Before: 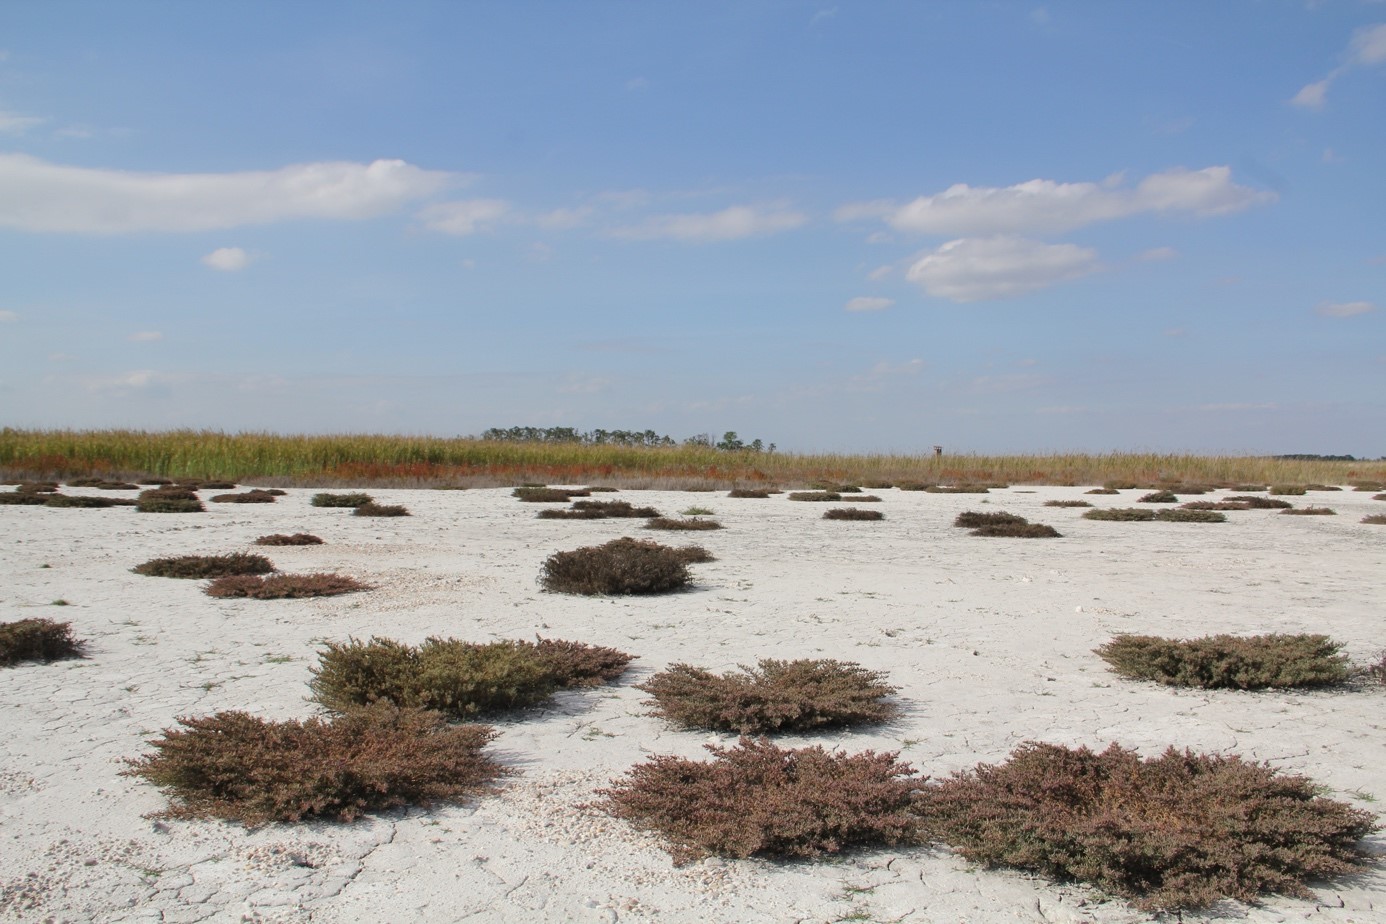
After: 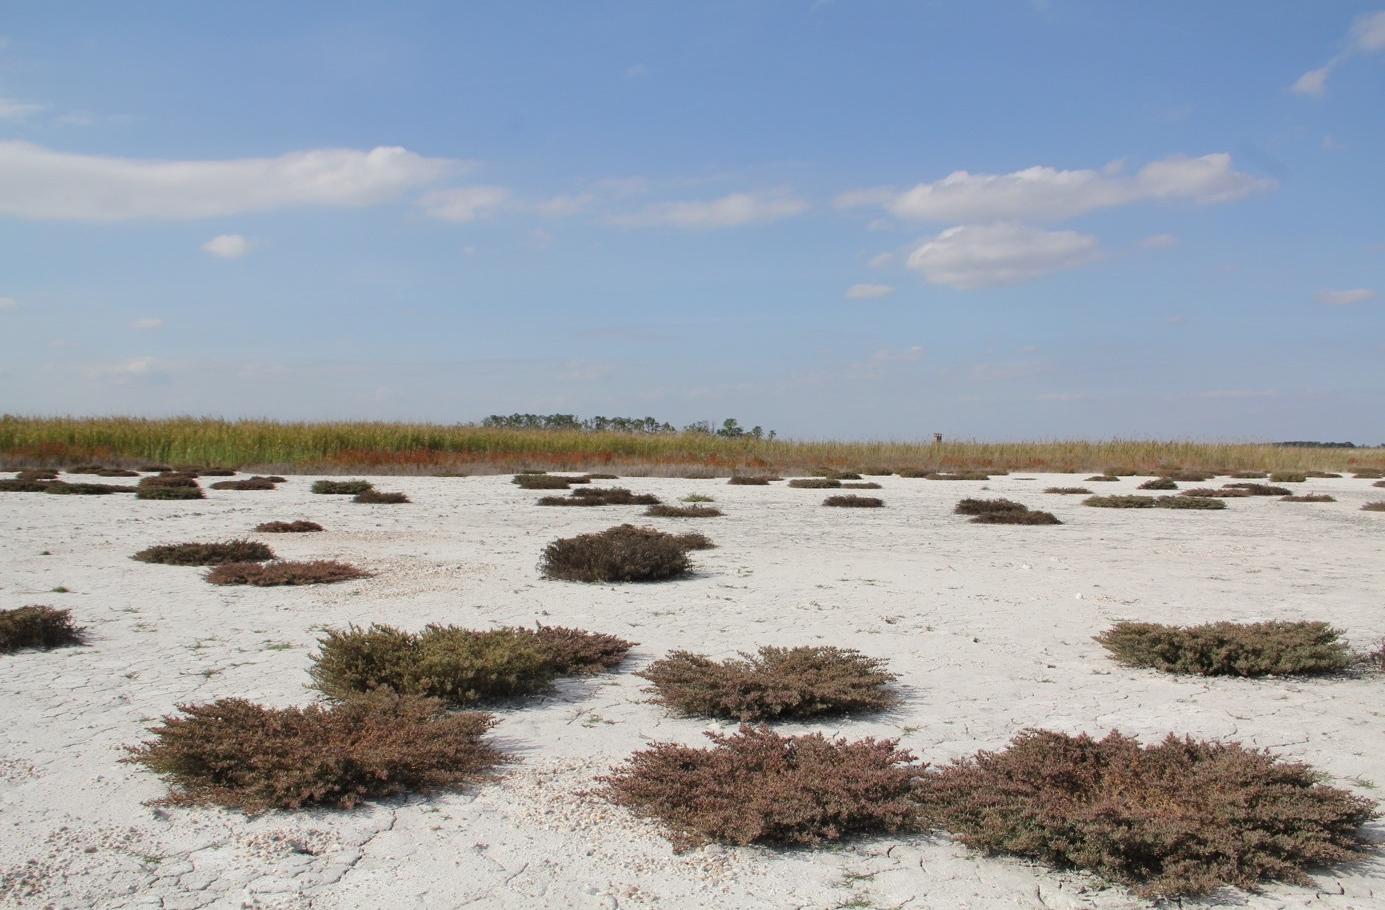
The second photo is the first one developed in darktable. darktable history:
crop: top 1.425%, right 0.027%
